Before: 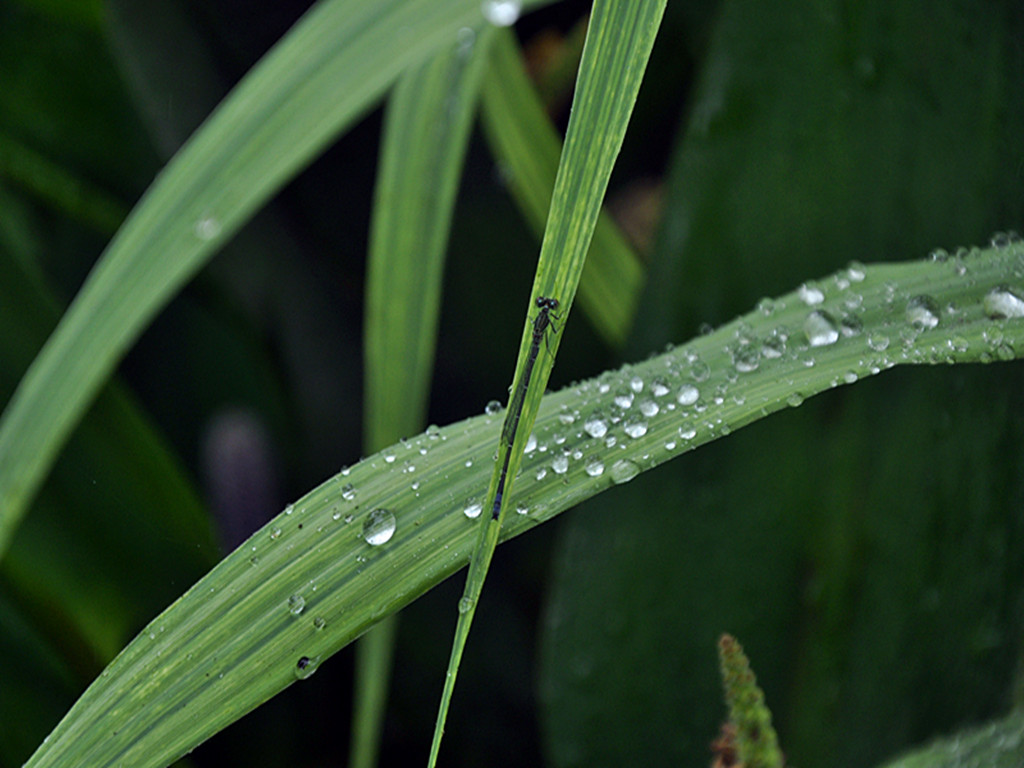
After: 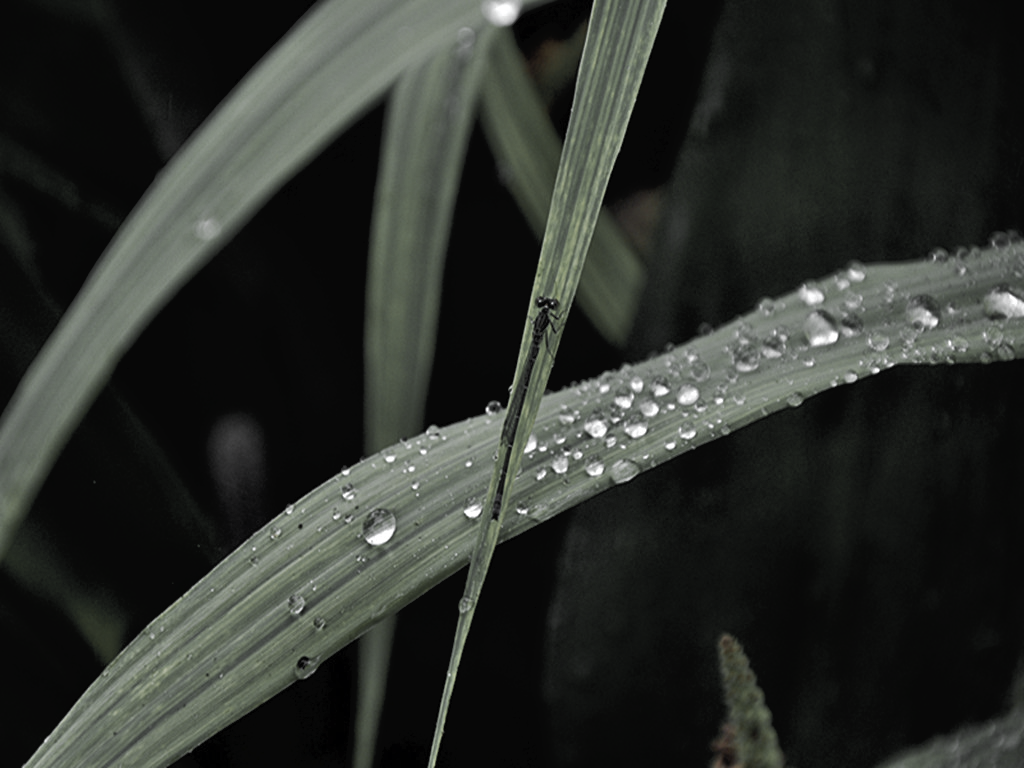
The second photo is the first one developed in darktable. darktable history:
tone curve: curves: ch0 [(0, 0) (0.003, 0.019) (0.011, 0.019) (0.025, 0.022) (0.044, 0.026) (0.069, 0.032) (0.1, 0.052) (0.136, 0.081) (0.177, 0.123) (0.224, 0.17) (0.277, 0.219) (0.335, 0.276) (0.399, 0.344) (0.468, 0.421) (0.543, 0.508) (0.623, 0.604) (0.709, 0.705) (0.801, 0.797) (0.898, 0.894) (1, 1)], preserve colors none
color zones: curves: ch0 [(0, 0.613) (0.01, 0.613) (0.245, 0.448) (0.498, 0.529) (0.642, 0.665) (0.879, 0.777) (0.99, 0.613)]; ch1 [(0, 0.035) (0.121, 0.189) (0.259, 0.197) (0.415, 0.061) (0.589, 0.022) (0.732, 0.022) (0.857, 0.026) (0.991, 0.053)]
tone equalizer: -8 EV -1.87 EV, -7 EV -1.19 EV, -6 EV -1.6 EV, mask exposure compensation -0.485 EV
